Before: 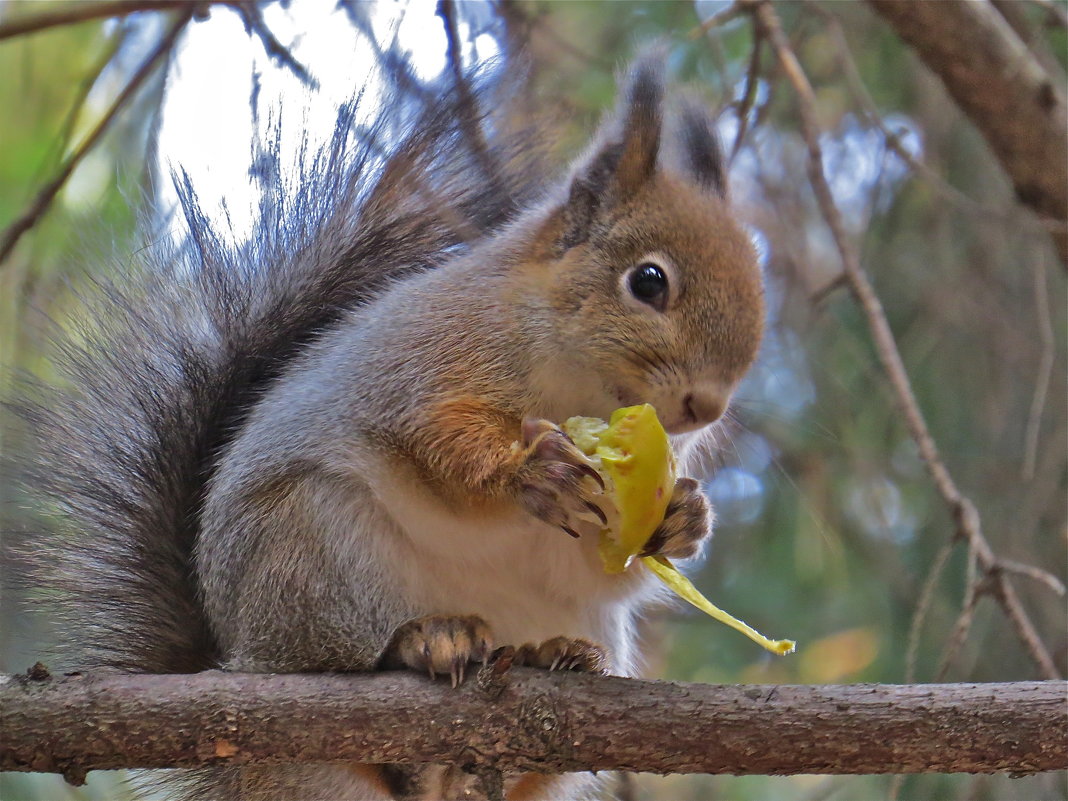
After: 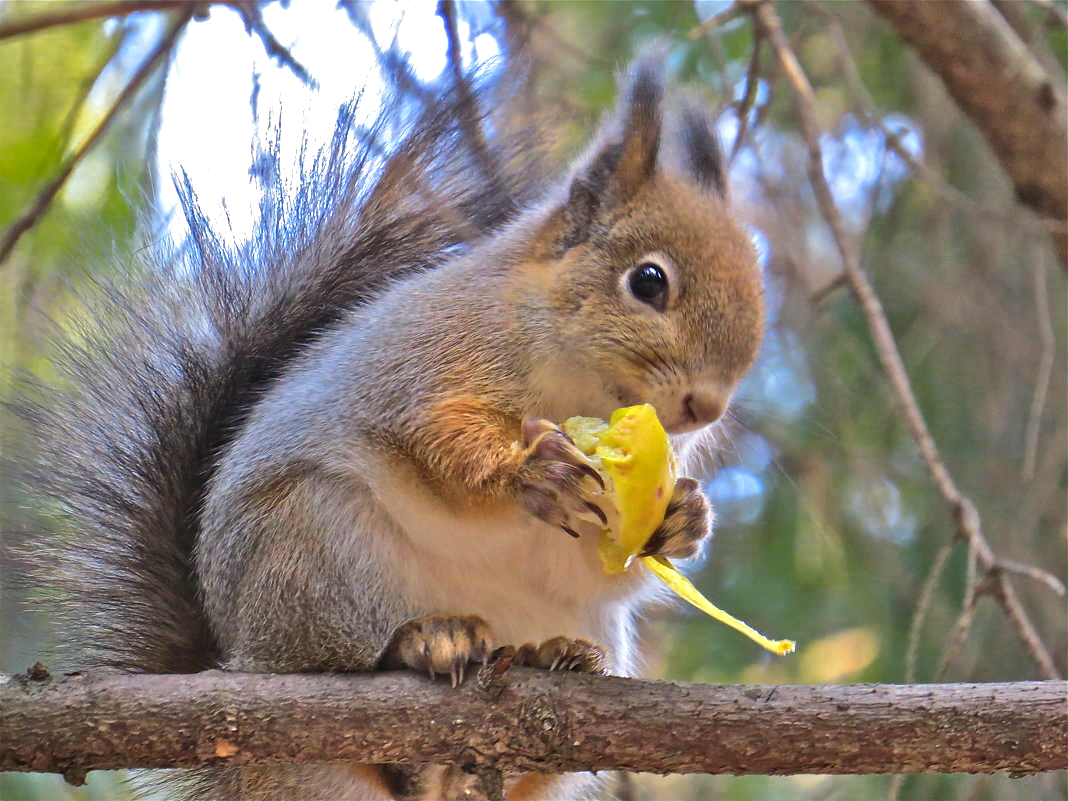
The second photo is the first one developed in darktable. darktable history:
exposure: exposure 0.4 EV, compensate highlight preservation false
color zones: curves: ch0 [(0.099, 0.624) (0.257, 0.596) (0.384, 0.376) (0.529, 0.492) (0.697, 0.564) (0.768, 0.532) (0.908, 0.644)]; ch1 [(0.112, 0.564) (0.254, 0.612) (0.432, 0.676) (0.592, 0.456) (0.743, 0.684) (0.888, 0.536)]; ch2 [(0.25, 0.5) (0.469, 0.36) (0.75, 0.5)]
